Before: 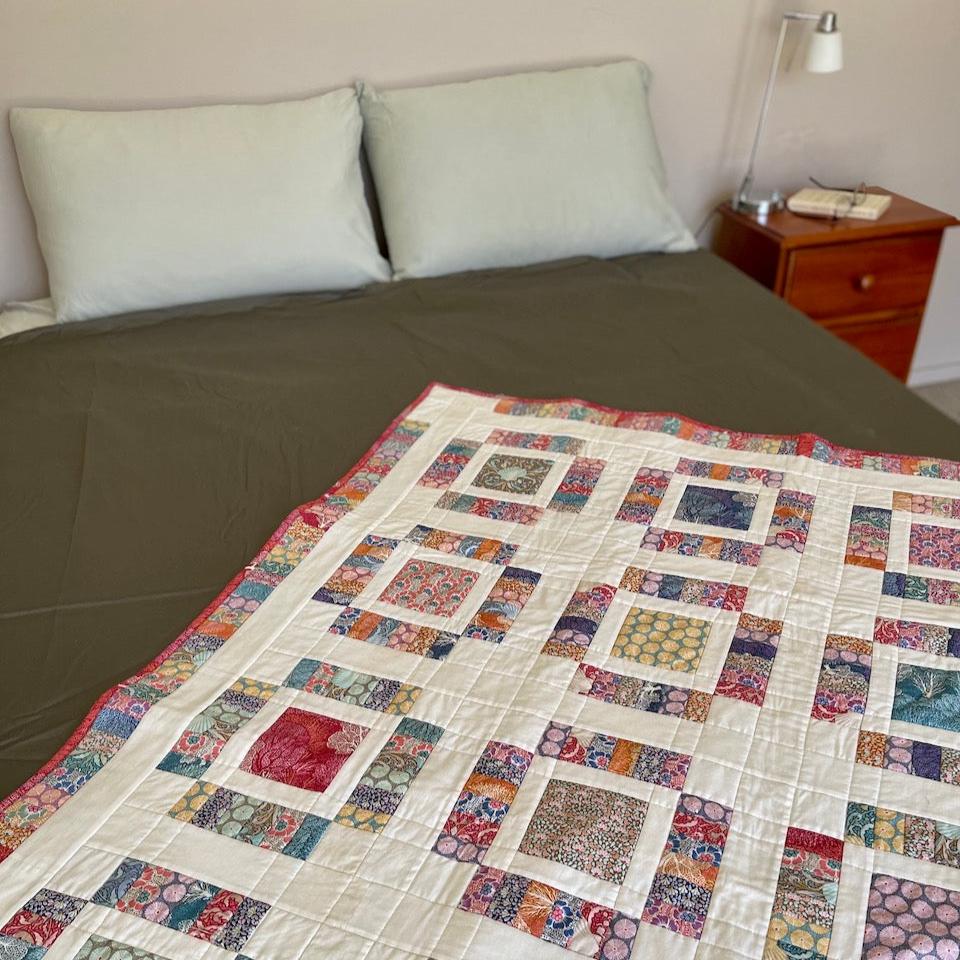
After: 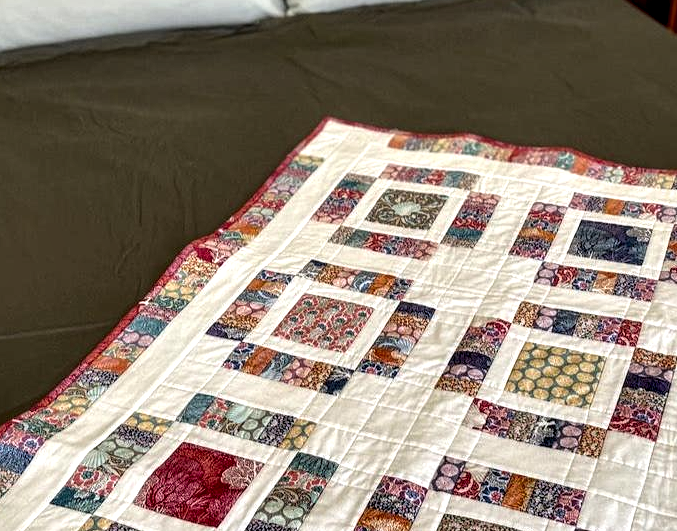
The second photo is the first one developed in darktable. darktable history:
crop: left 11.123%, top 27.61%, right 18.3%, bottom 17.034%
local contrast: highlights 80%, shadows 57%, detail 175%, midtone range 0.602
